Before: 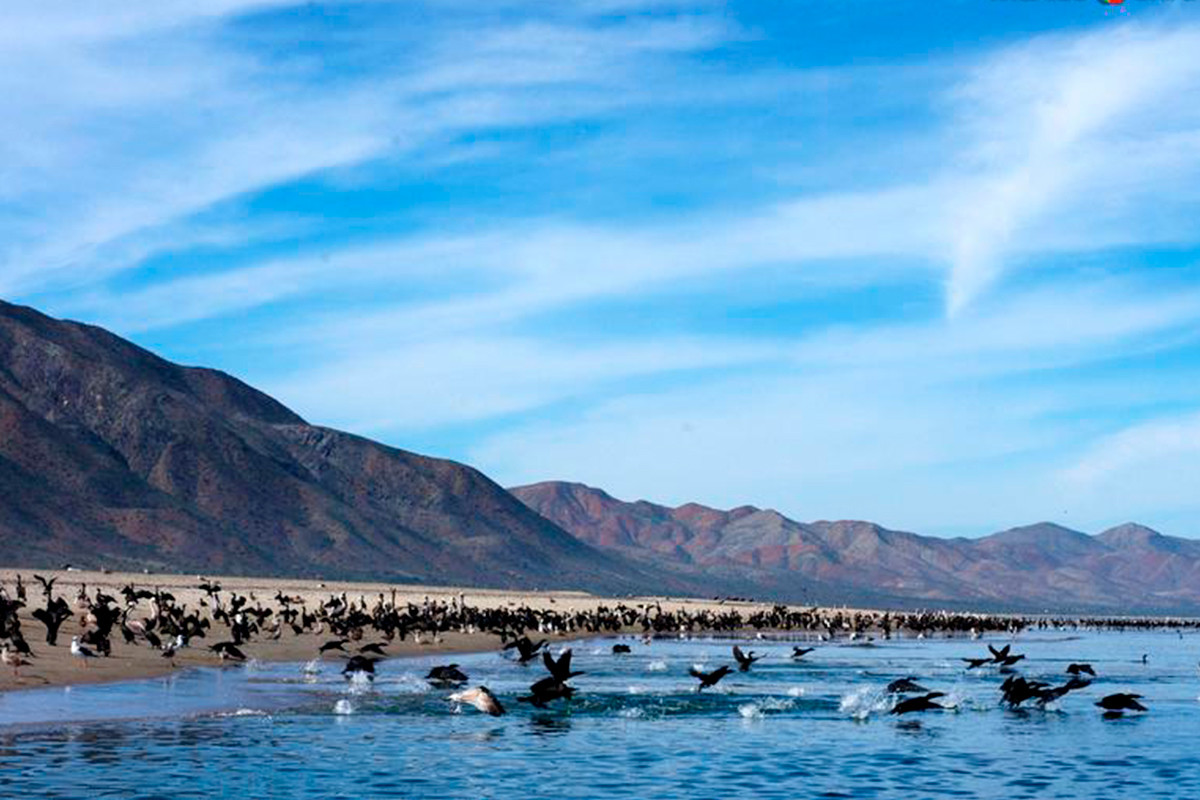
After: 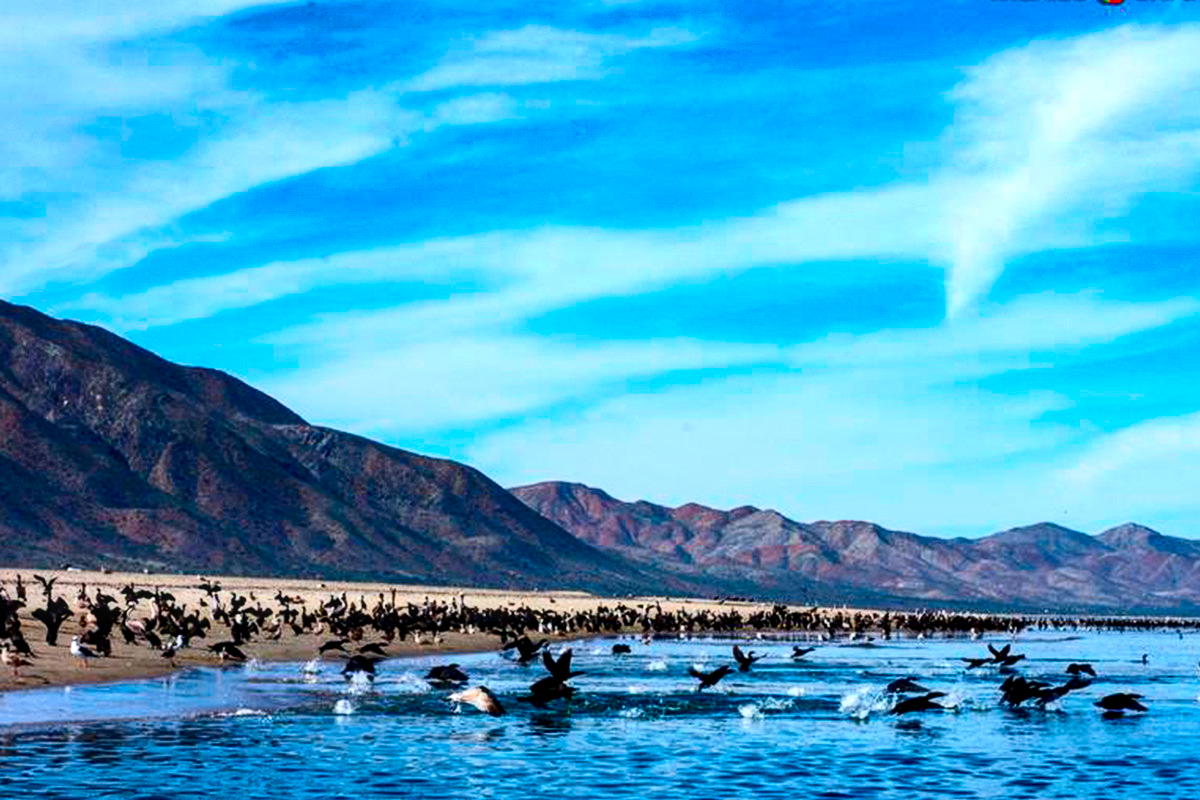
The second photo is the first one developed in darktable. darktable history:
local contrast: detail 130%
contrast brightness saturation: contrast 0.28
shadows and highlights: shadows 52.42, soften with gaussian
color balance rgb: linear chroma grading › global chroma 13.3%, global vibrance 41.49%
